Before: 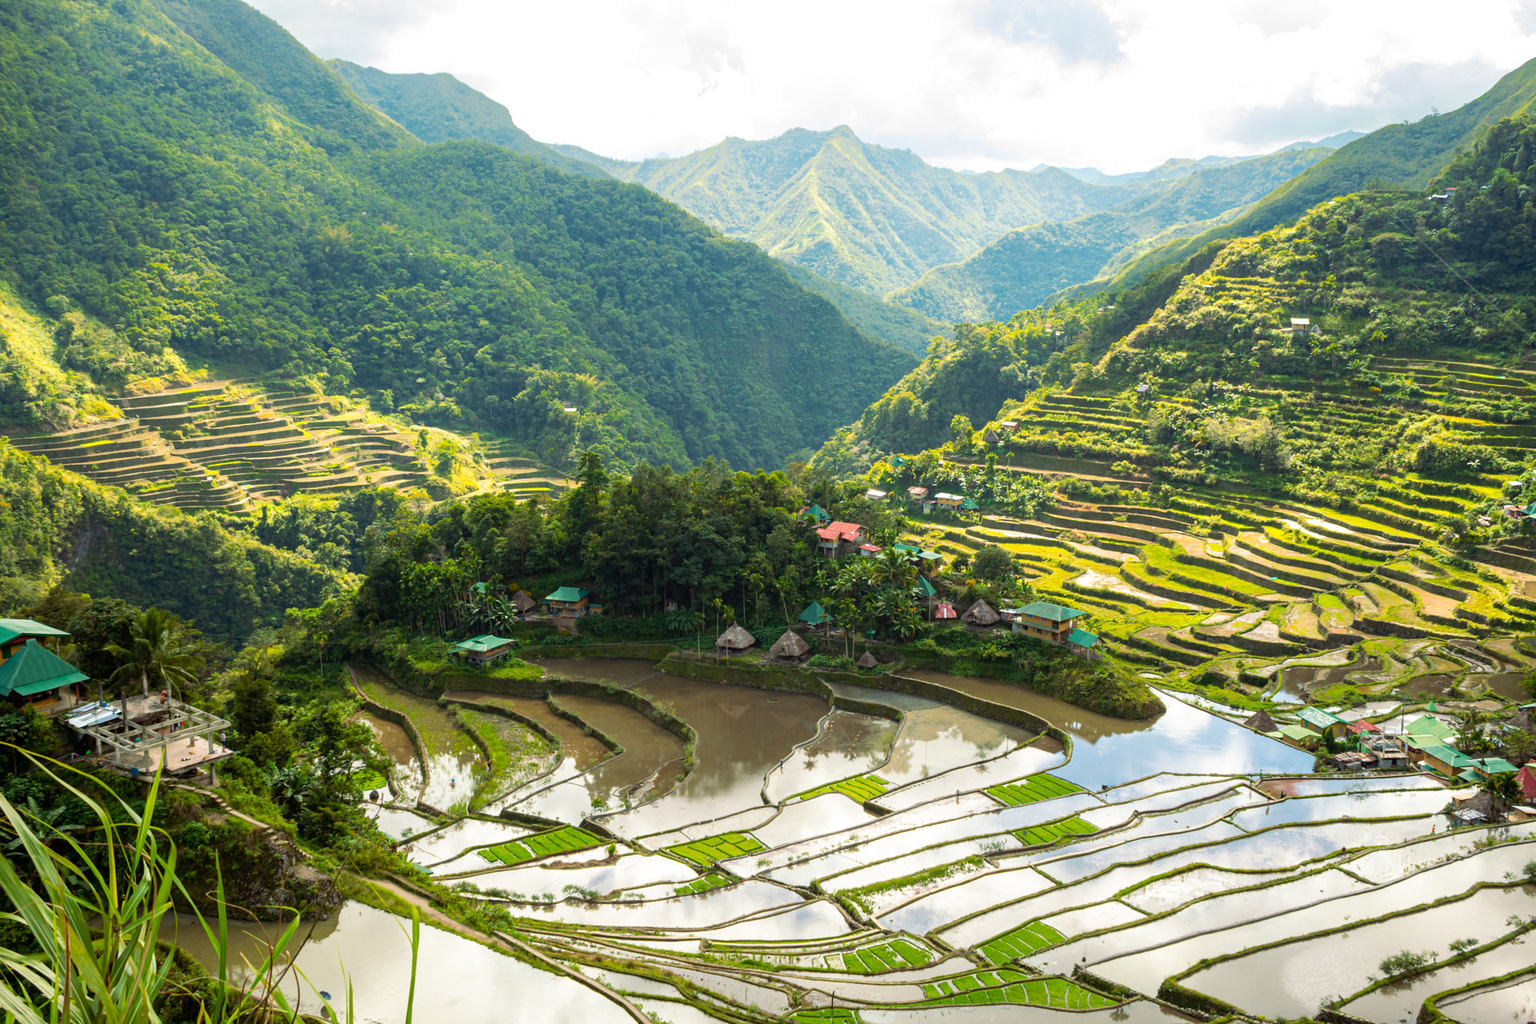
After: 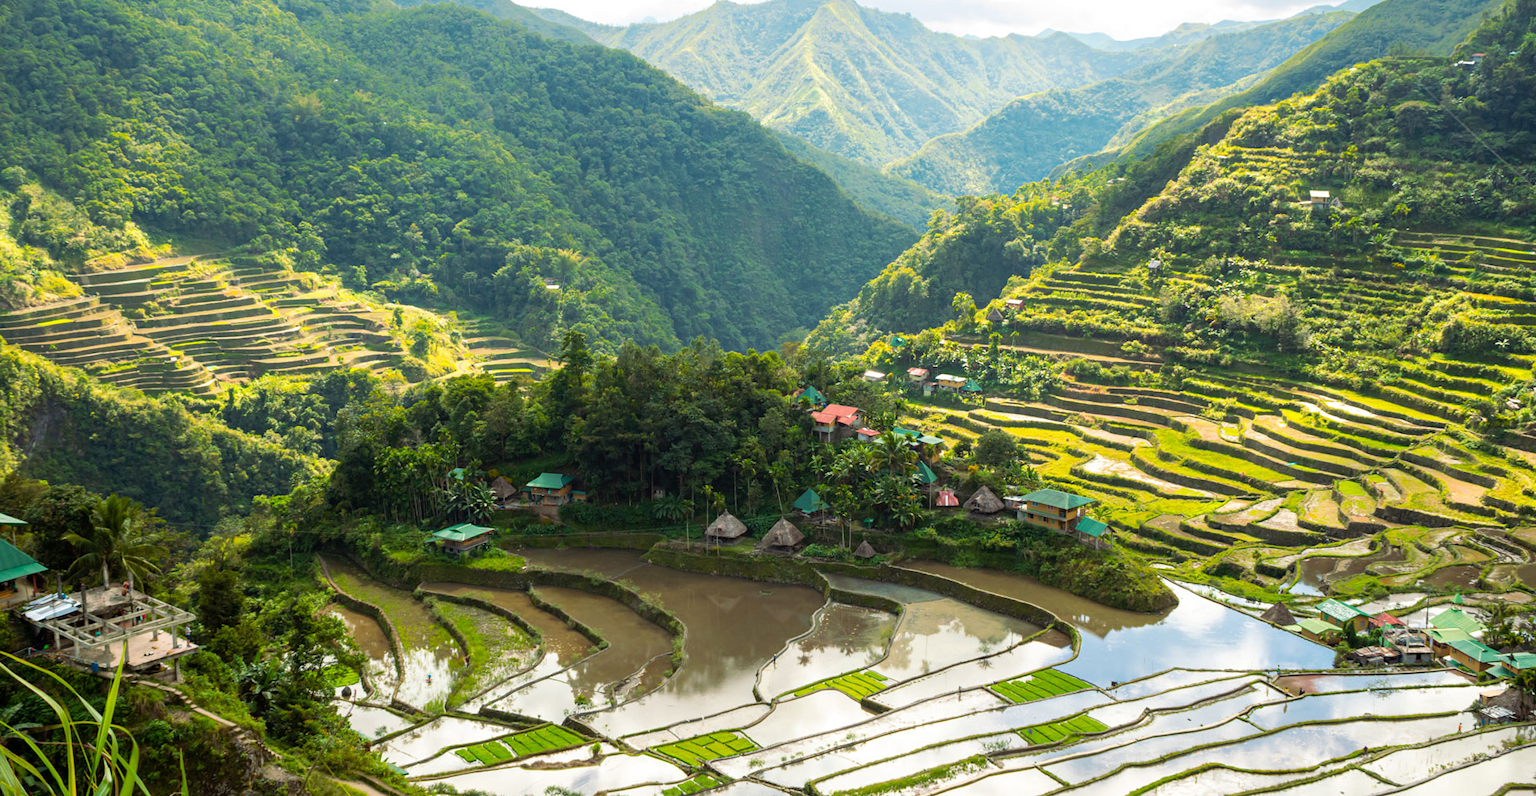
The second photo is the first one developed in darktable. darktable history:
crop and rotate: left 2.901%, top 13.371%, right 1.917%, bottom 12.575%
